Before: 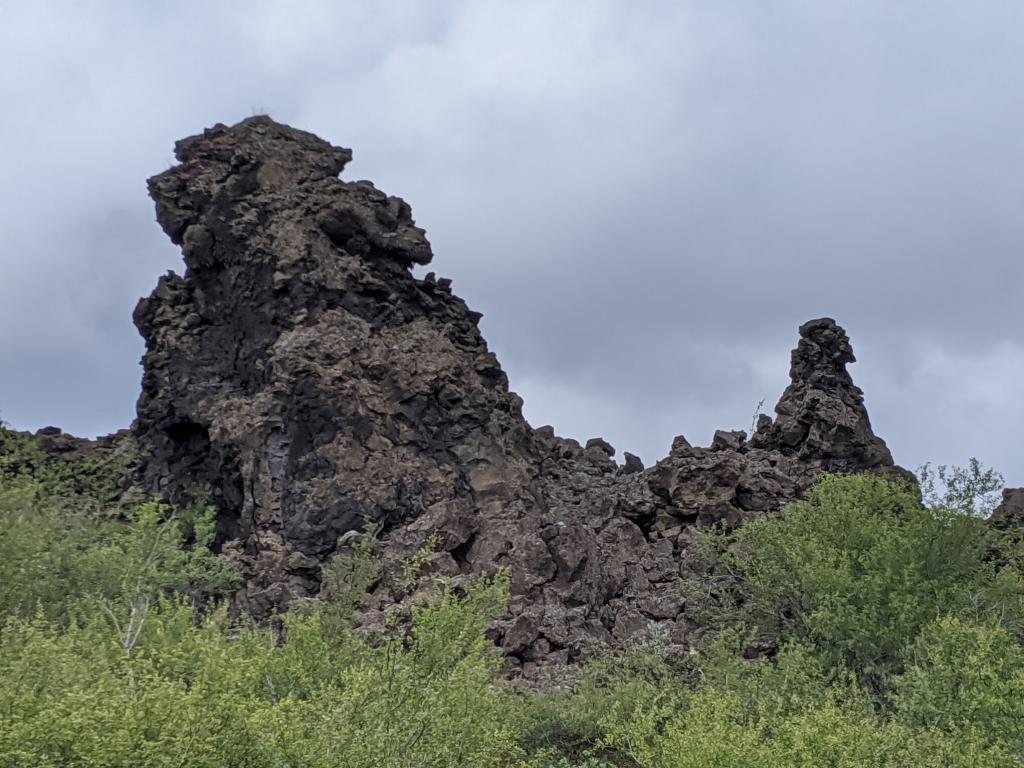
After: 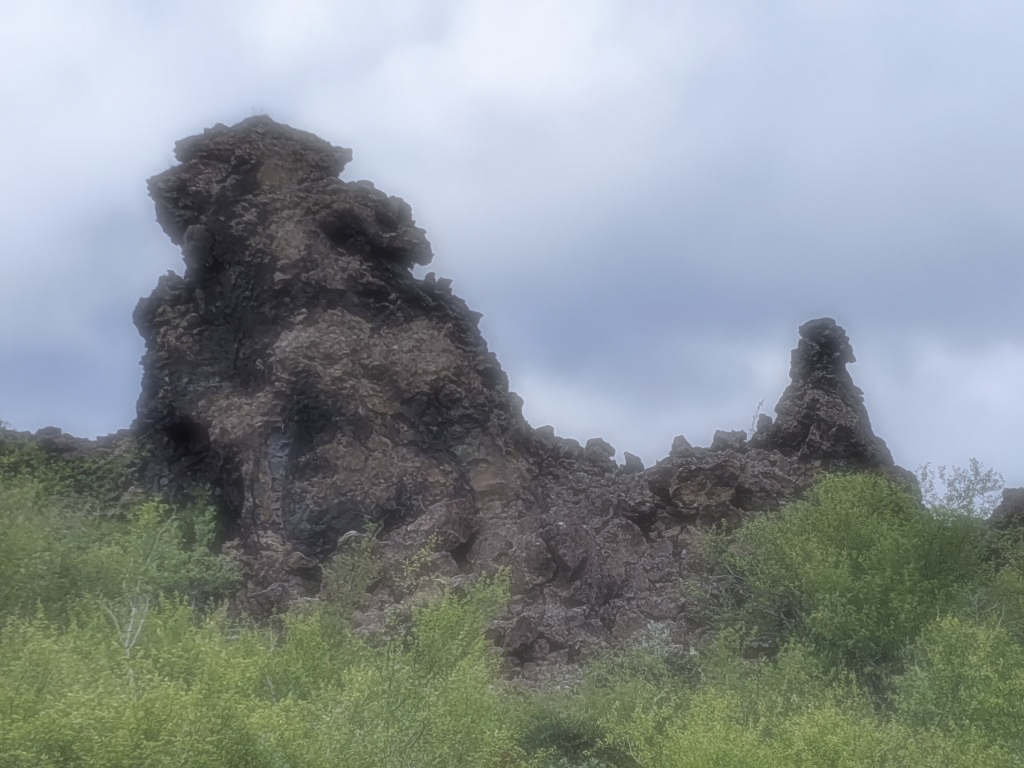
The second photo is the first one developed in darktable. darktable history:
sharpen: amount 0.2
soften: on, module defaults
color correction: highlights a* -0.137, highlights b* -5.91, shadows a* -0.137, shadows b* -0.137
